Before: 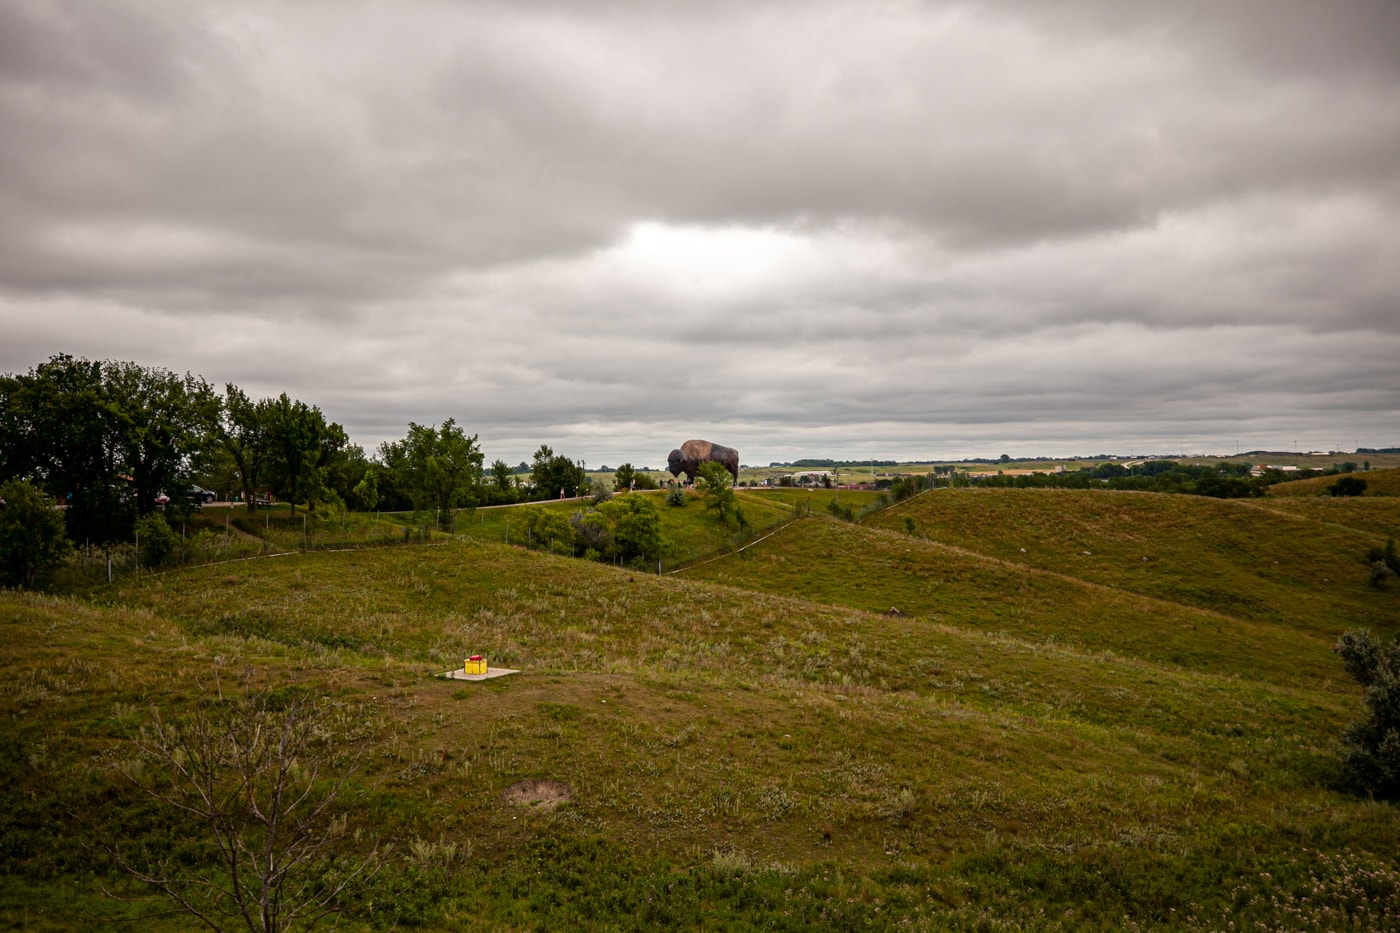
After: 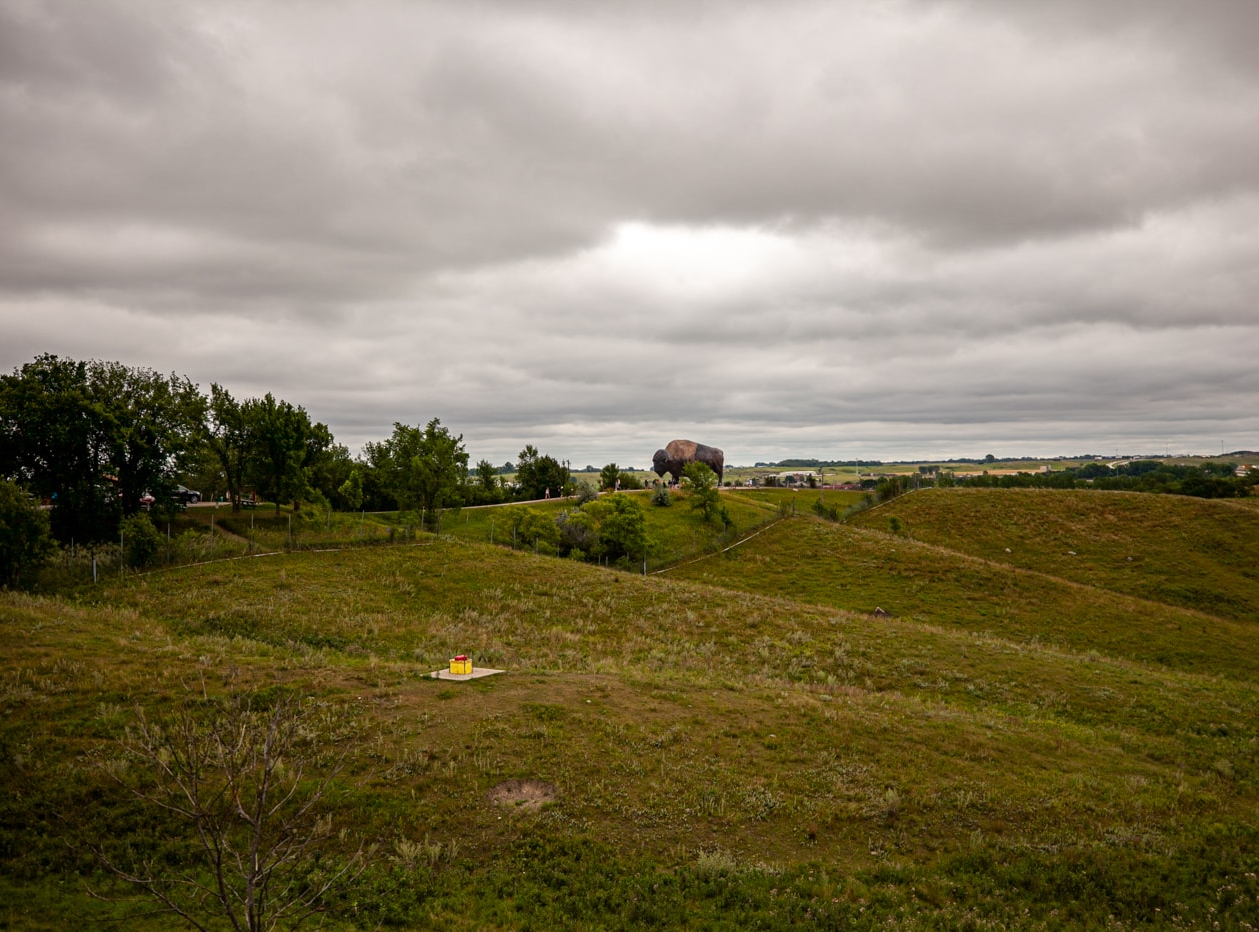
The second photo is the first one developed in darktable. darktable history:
crop and rotate: left 1.135%, right 8.867%
